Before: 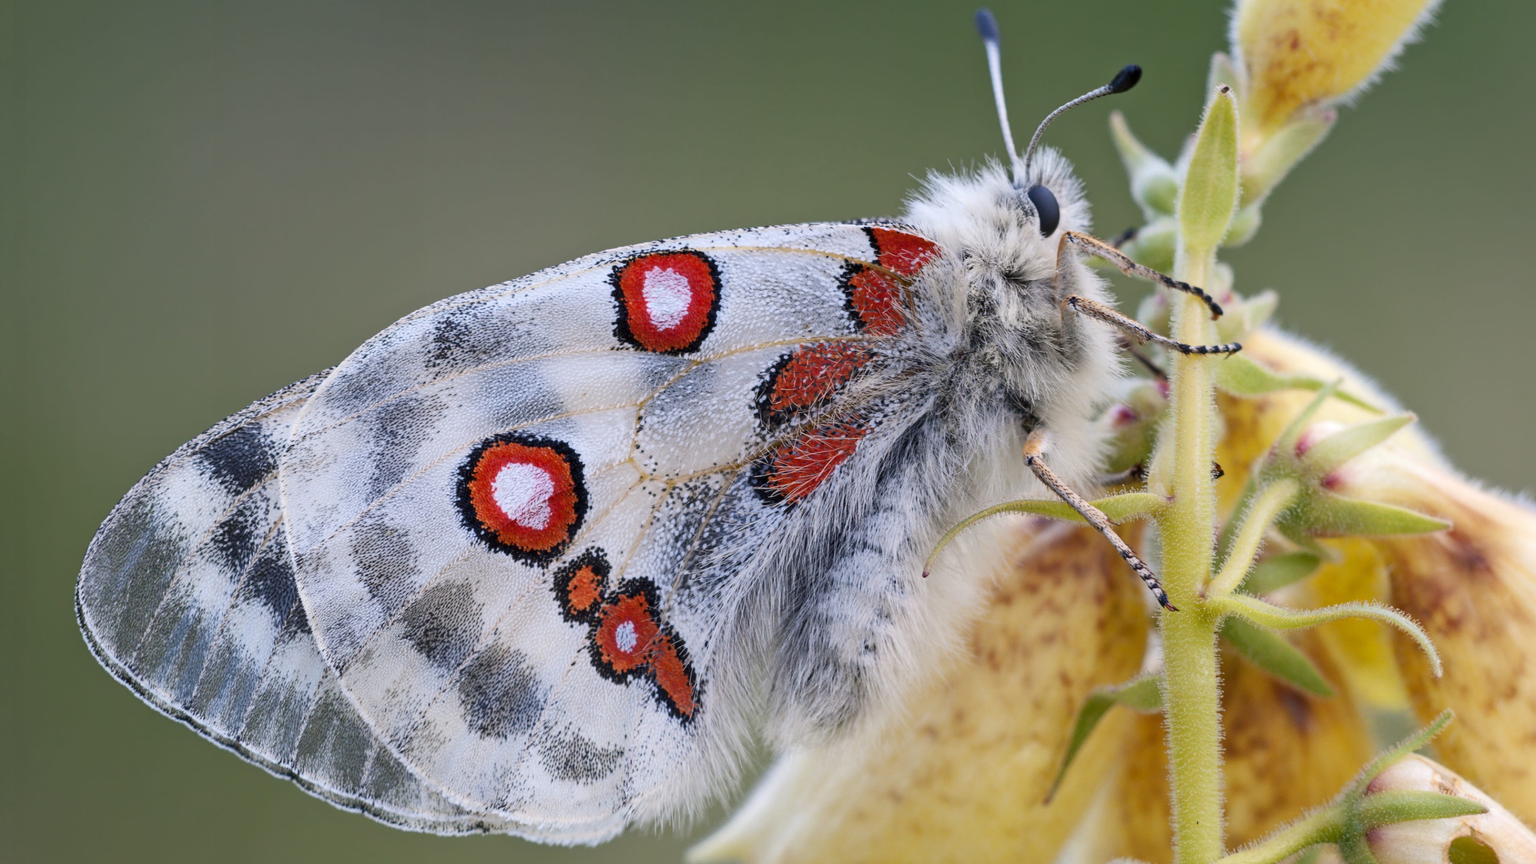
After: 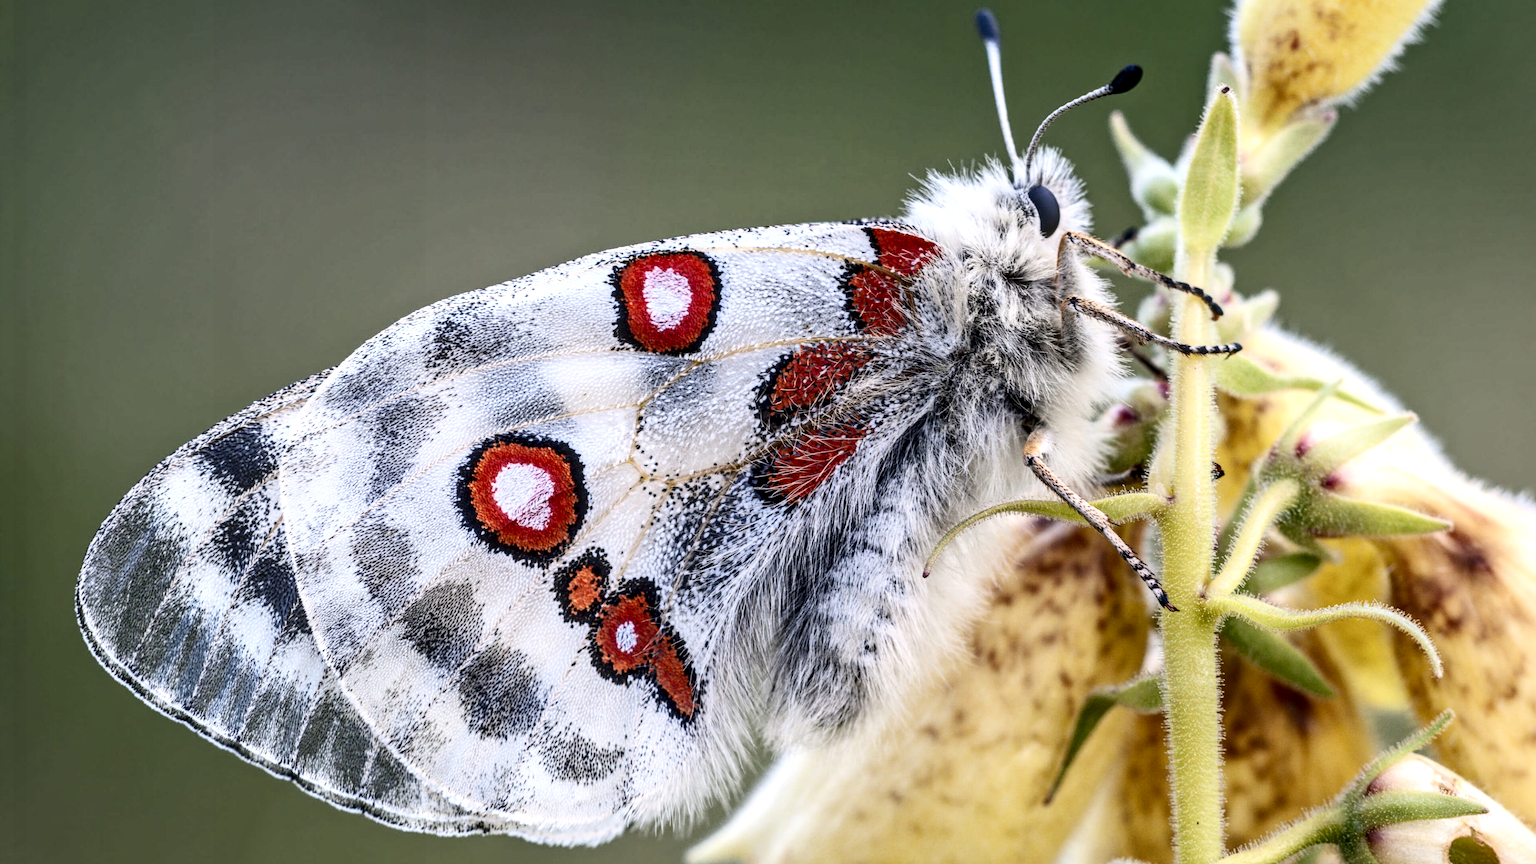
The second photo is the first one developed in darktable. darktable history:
local contrast: detail 150%
contrast brightness saturation: contrast 0.276
